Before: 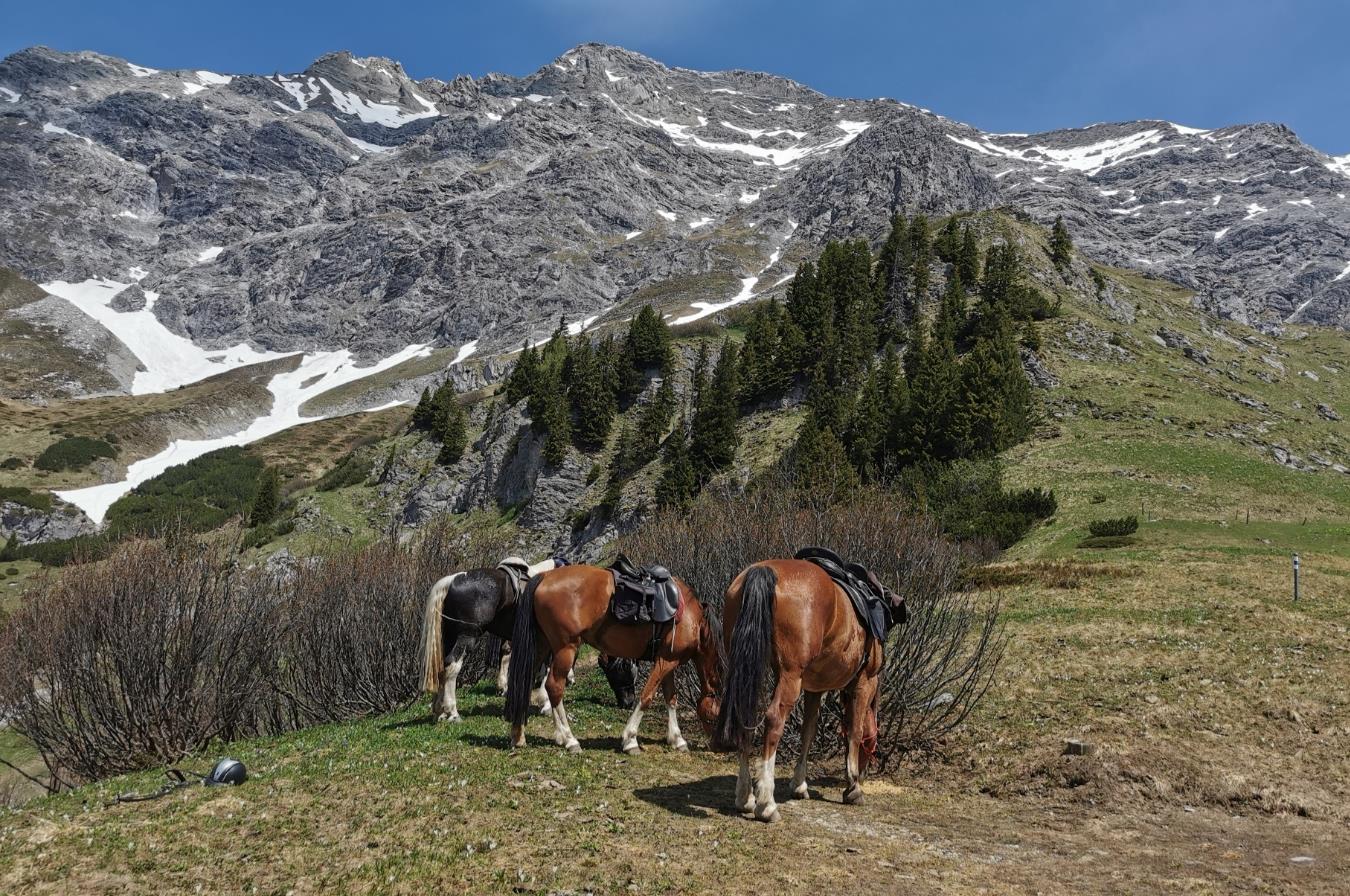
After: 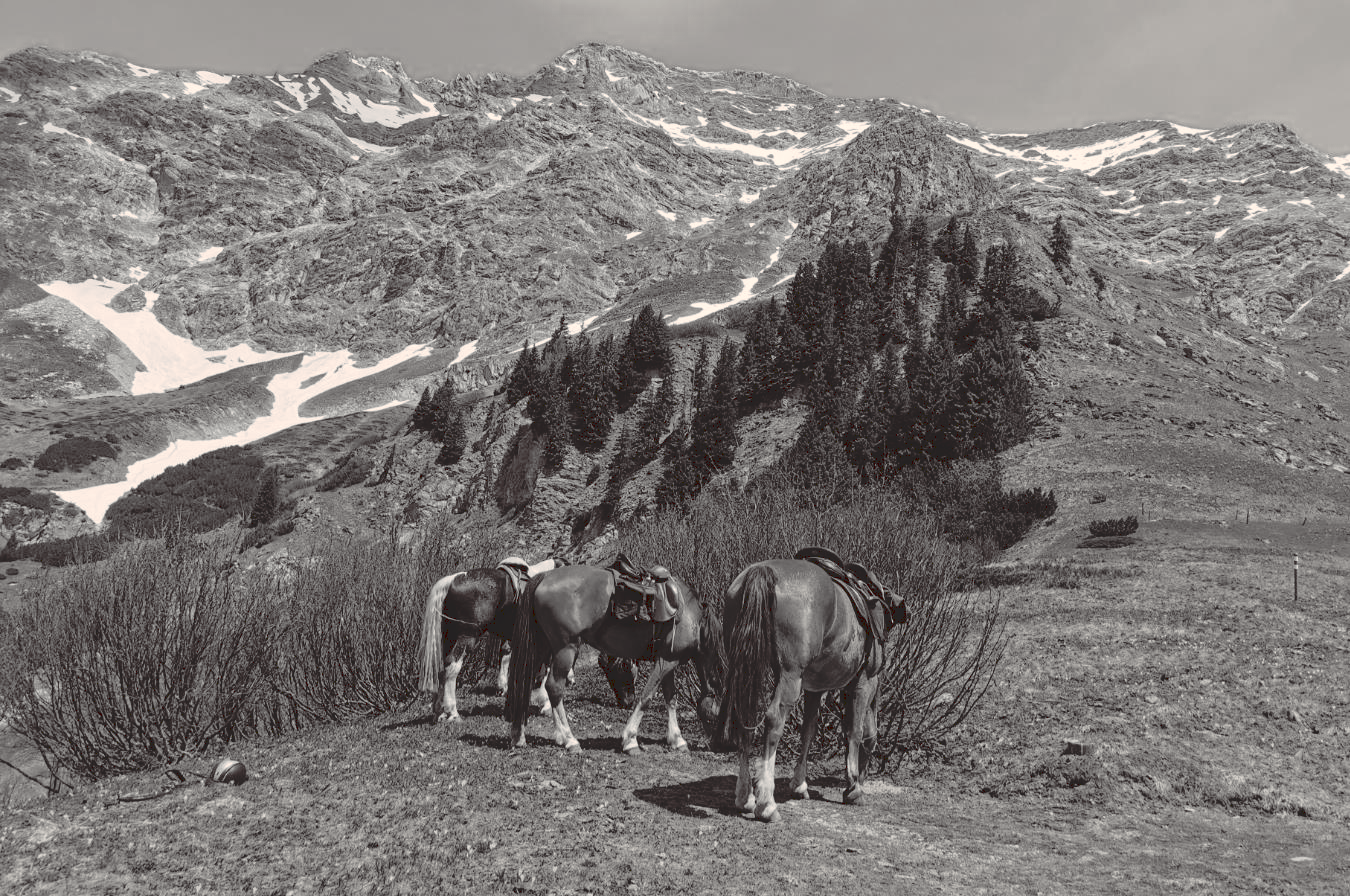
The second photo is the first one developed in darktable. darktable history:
tone curve: curves: ch0 [(0, 0) (0.003, 0.132) (0.011, 0.13) (0.025, 0.134) (0.044, 0.138) (0.069, 0.154) (0.1, 0.17) (0.136, 0.198) (0.177, 0.25) (0.224, 0.308) (0.277, 0.371) (0.335, 0.432) (0.399, 0.491) (0.468, 0.55) (0.543, 0.612) (0.623, 0.679) (0.709, 0.766) (0.801, 0.842) (0.898, 0.912) (1, 1)], preserve colors none
color look up table: target L [89.33, 90.08, 82.76, 84.61, 74.37, 58.93, 57.02, 55.21, 39.8, 20.85, 26.08, 201.75, 79.3, 76.69, 57.48, 56.37, 64.48, 60.19, 40.79, 52.02, 56.92, 60.68, 34.4, 33.05, 15.5, 97.52, 84.48, 80.26, 83.79, 77.38, 80.96, 70.31, 86, 64.48, 61.61, 77.53, 51.14, 27.98, 25.75, 40.92, 23.96, 9.244, 88.14, 85.7, 83.18, 67.64, 66.24, 73.97, 35.67], target a [0.189, 0.377, 0.353, 0.801, 0.682, 0.67, 1.317, 1.434, 1.374, 1.557, 1.087, 0, 0.722, 0.739, 1.074, 1.114, 0.612, 0.738, 1.588, 0.893, 0.989, 1.228, 1.273, 1.055, 1.717, 7.742, -0.002, 0.987, 0.497, 0.688, 0.385, 0.5, 0.183, 0.612, 1.14, 1.542, 1.135, 1.755, 1.694, 2.226, 1.714, 5.002, 0.318, 0.57, 0.804, 0.428, 0.946, 0.419, 1.304], target b [4.196, 4.103, 3.572, 3.581, 3.004, 2.684, 2.578, 1.747, 1.568, 0.584, 0.431, -0.001, 3.784, 3.754, 2.689, 2.242, 2.237, 2.182, 1.13, 1.699, 2.409, 2.366, 0.968, 0.416, 0.144, 11.16, 3.358, 3.143, 4.02, 3.125, 3.589, 3.082, 3.519, 2.237, 3.122, 2.826, 2.061, 0.64, 0.632, 1.331, 0.64, 1.862, 3.215, 3.063, 3.595, 3.004, 2.615, 2.95, 0.443], num patches 49
